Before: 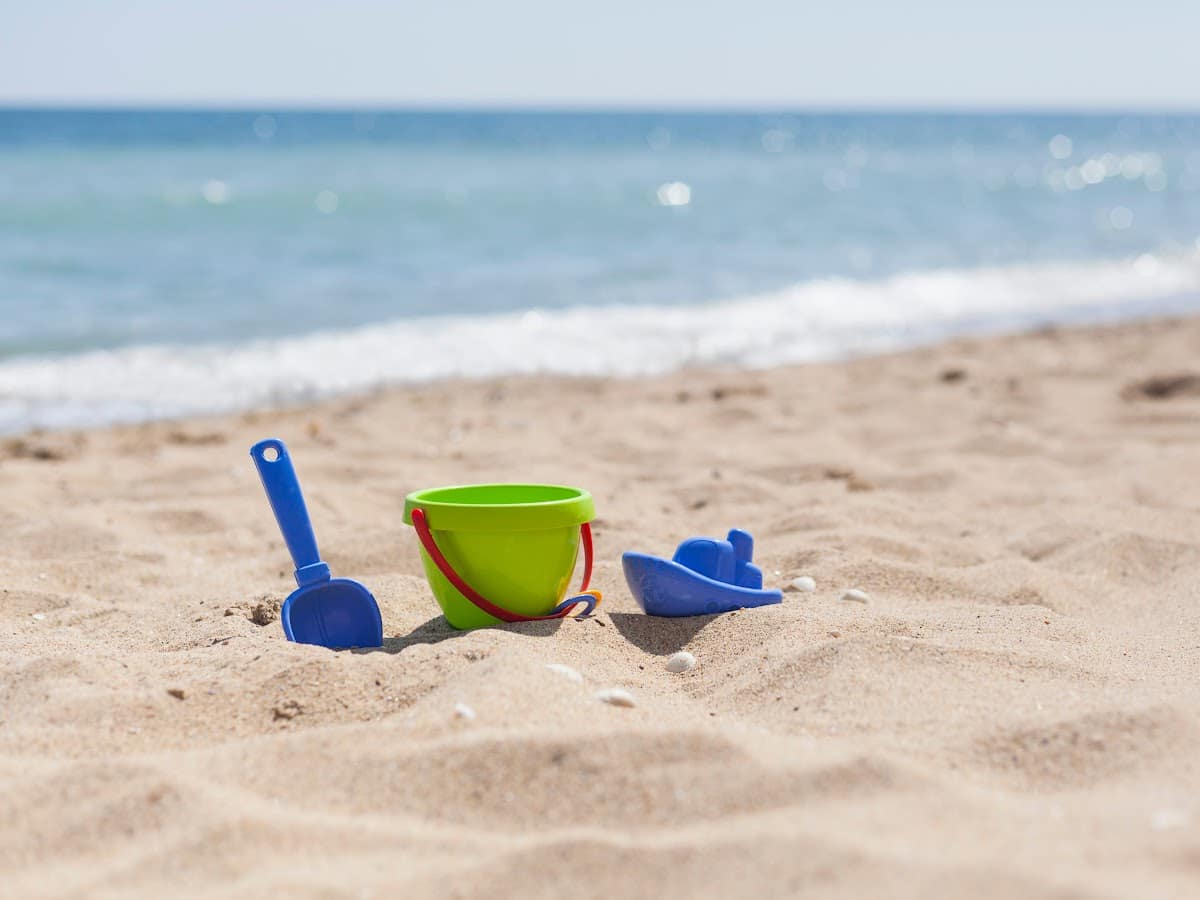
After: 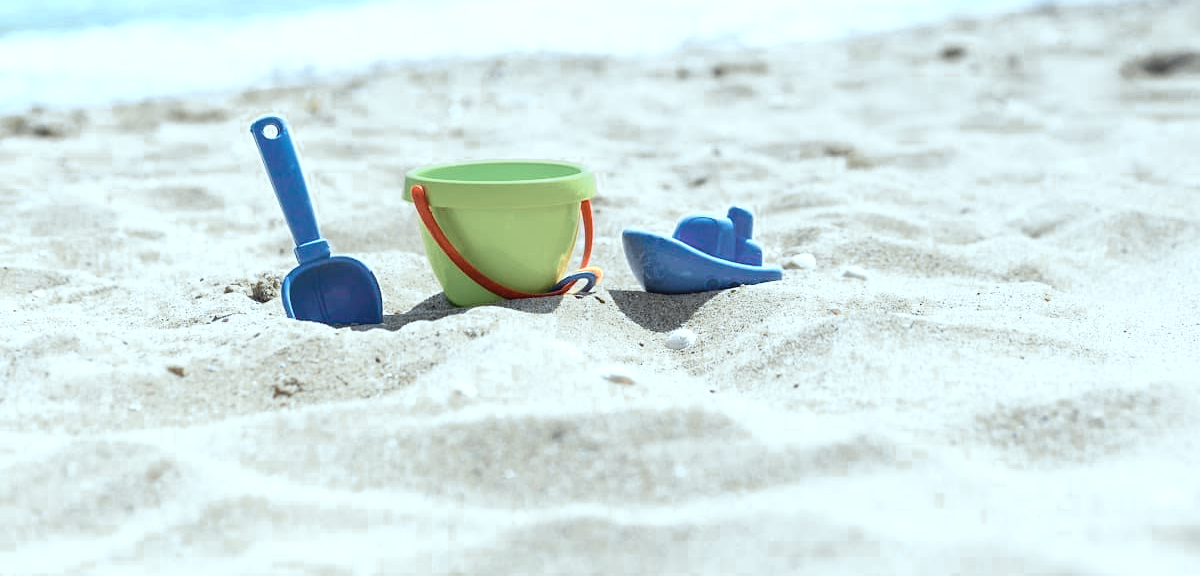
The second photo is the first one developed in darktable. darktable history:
color correction: highlights a* -12.46, highlights b* -17.97, saturation 0.711
color zones: curves: ch0 [(0.018, 0.548) (0.197, 0.654) (0.425, 0.447) (0.605, 0.658) (0.732, 0.579)]; ch1 [(0.105, 0.531) (0.224, 0.531) (0.386, 0.39) (0.618, 0.456) (0.732, 0.456) (0.956, 0.421)]; ch2 [(0.039, 0.583) (0.215, 0.465) (0.399, 0.544) (0.465, 0.548) (0.614, 0.447) (0.724, 0.43) (0.882, 0.623) (0.956, 0.632)]
crop and rotate: top 35.926%
tone curve: curves: ch0 [(0, 0.024) (0.049, 0.038) (0.176, 0.162) (0.311, 0.337) (0.416, 0.471) (0.565, 0.658) (0.817, 0.911) (1, 1)]; ch1 [(0, 0) (0.339, 0.358) (0.445, 0.439) (0.476, 0.47) (0.504, 0.504) (0.53, 0.511) (0.557, 0.558) (0.627, 0.664) (0.728, 0.786) (1, 1)]; ch2 [(0, 0) (0.327, 0.324) (0.417, 0.44) (0.46, 0.453) (0.502, 0.504) (0.526, 0.52) (0.549, 0.561) (0.619, 0.657) (0.76, 0.765) (1, 1)], color space Lab, independent channels, preserve colors none
